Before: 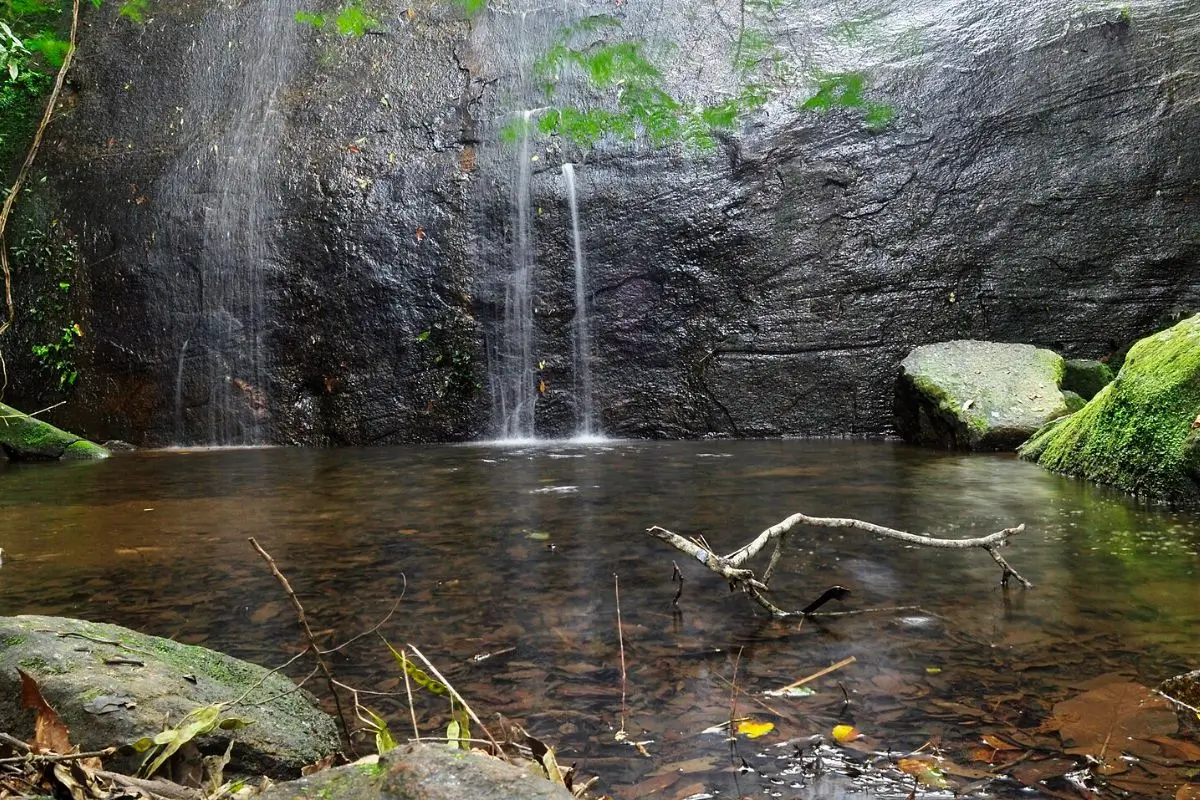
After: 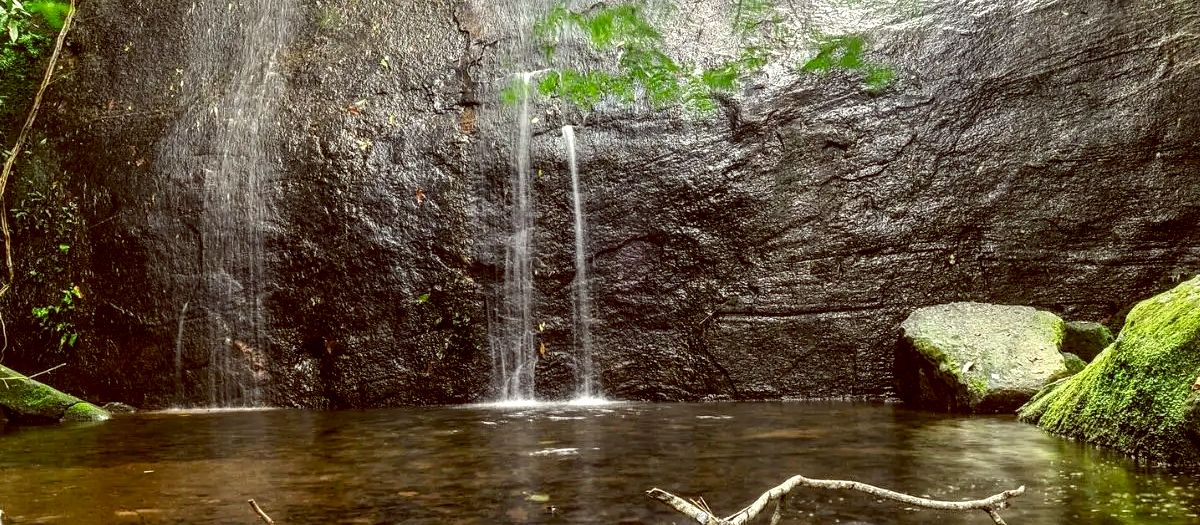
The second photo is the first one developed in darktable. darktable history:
local contrast: detail 160%
crop and rotate: top 4.848%, bottom 29.503%
color balance: lift [1.001, 1.007, 1, 0.993], gamma [1.023, 1.026, 1.01, 0.974], gain [0.964, 1.059, 1.073, 0.927]
